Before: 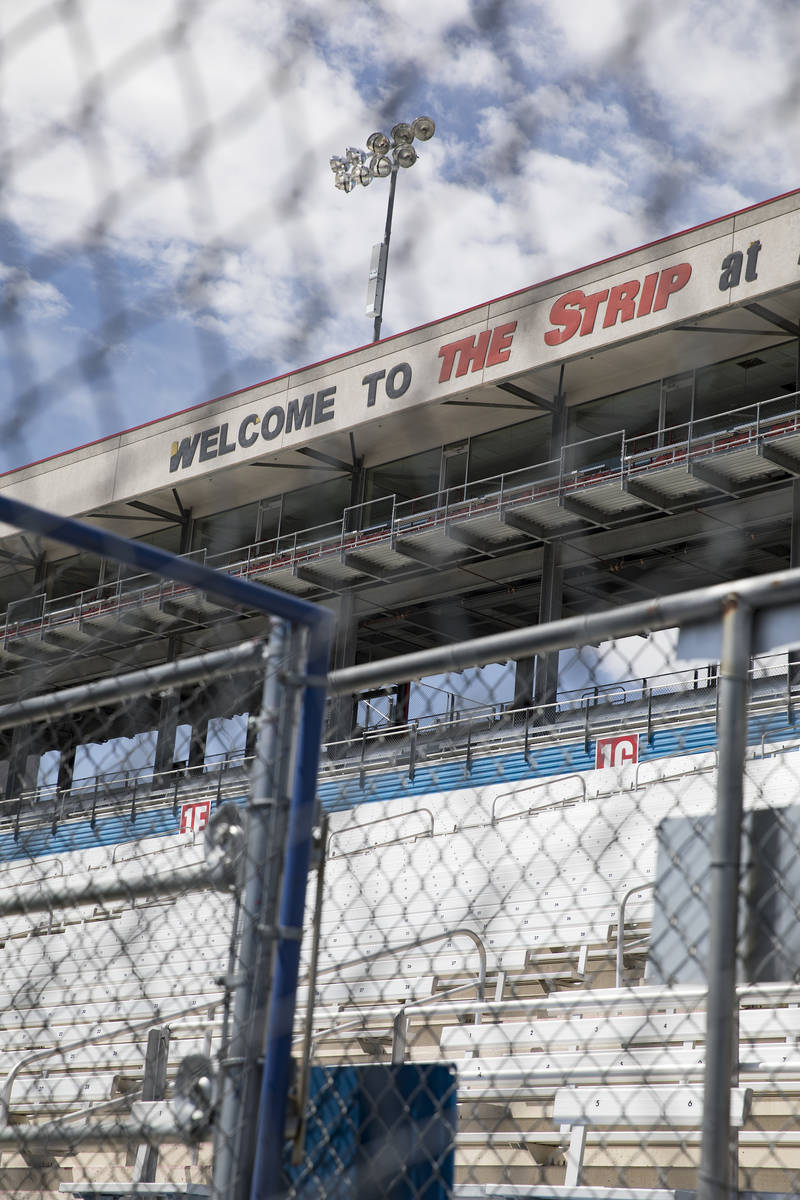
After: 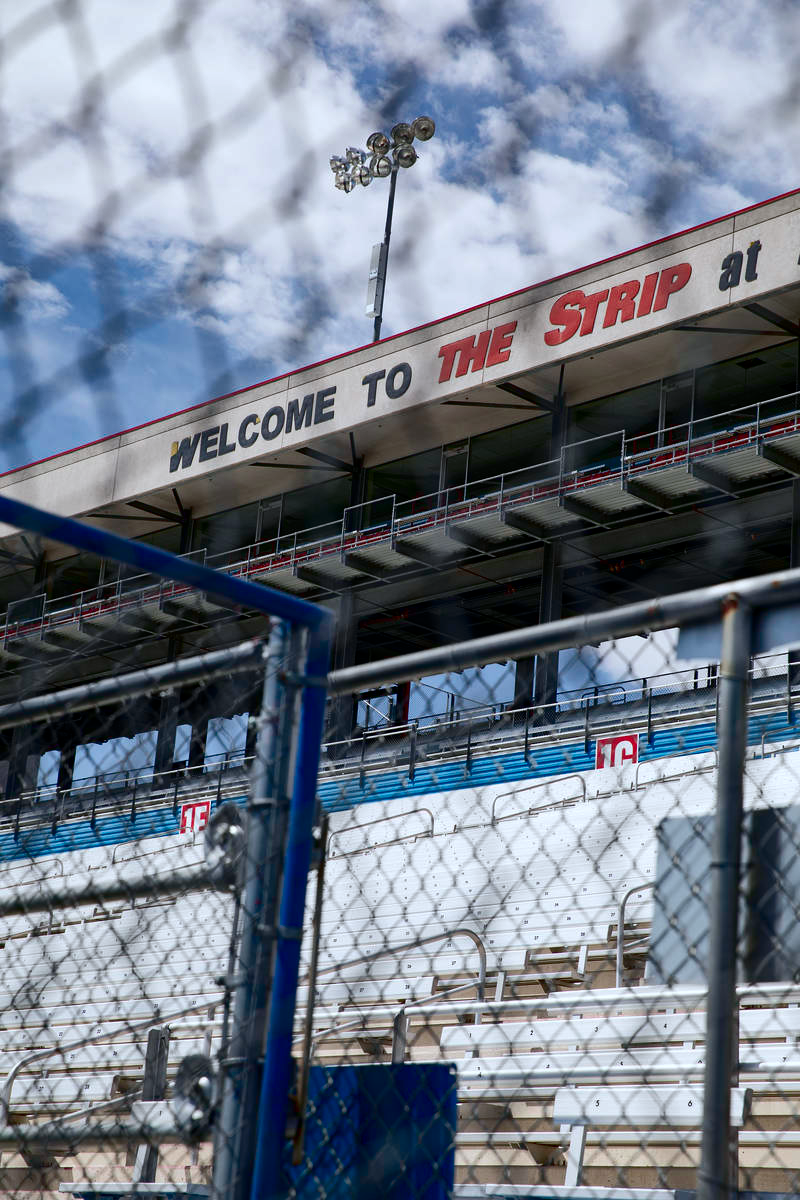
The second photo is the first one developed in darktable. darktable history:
shadows and highlights: on, module defaults
contrast brightness saturation: contrast 0.24, brightness -0.24, saturation 0.14
white balance: red 0.976, blue 1.04
